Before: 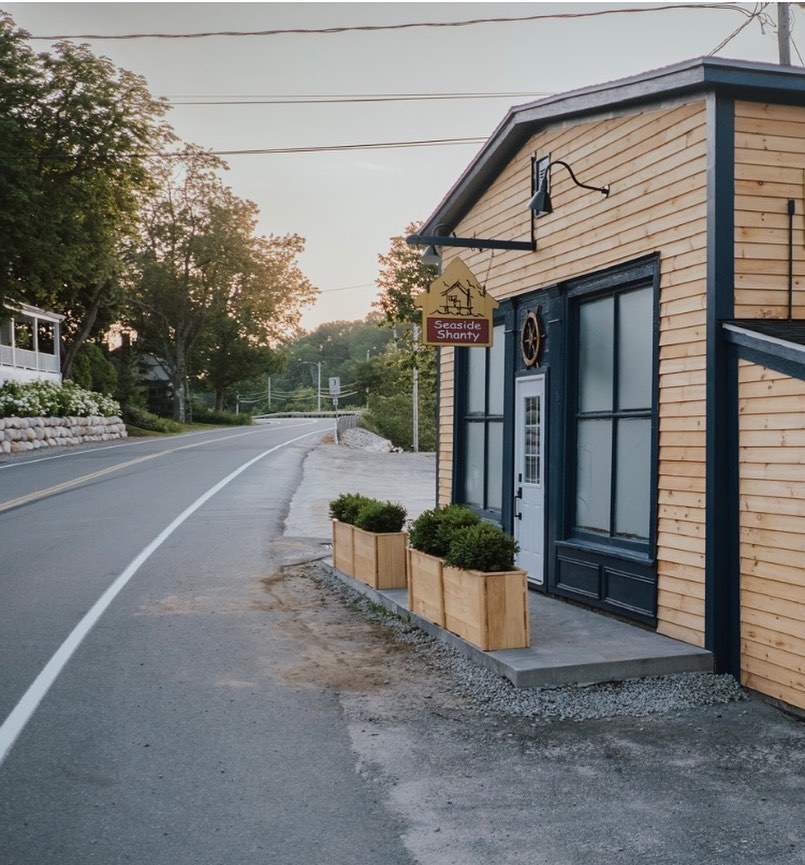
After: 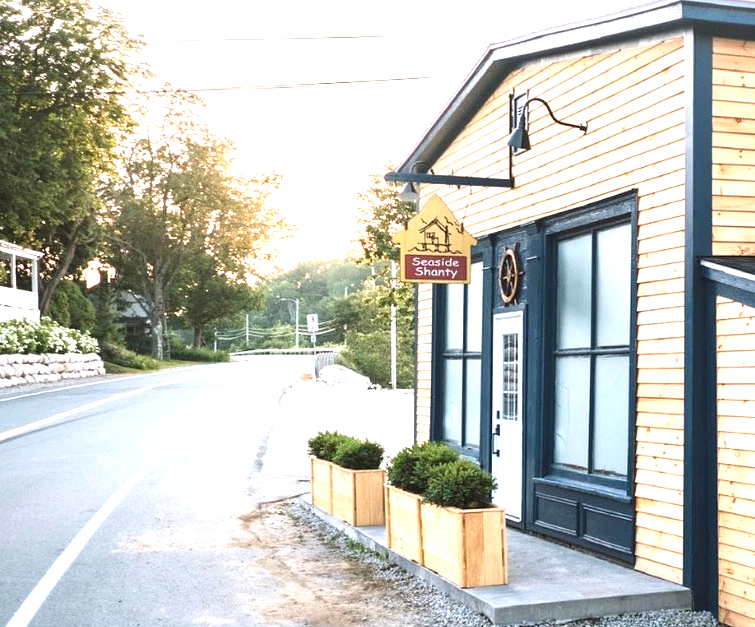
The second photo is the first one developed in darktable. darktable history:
exposure: black level correction 0, exposure 1.9 EV, compensate highlight preservation false
crop: left 2.737%, top 7.287%, right 3.421%, bottom 20.179%
white balance: emerald 1
